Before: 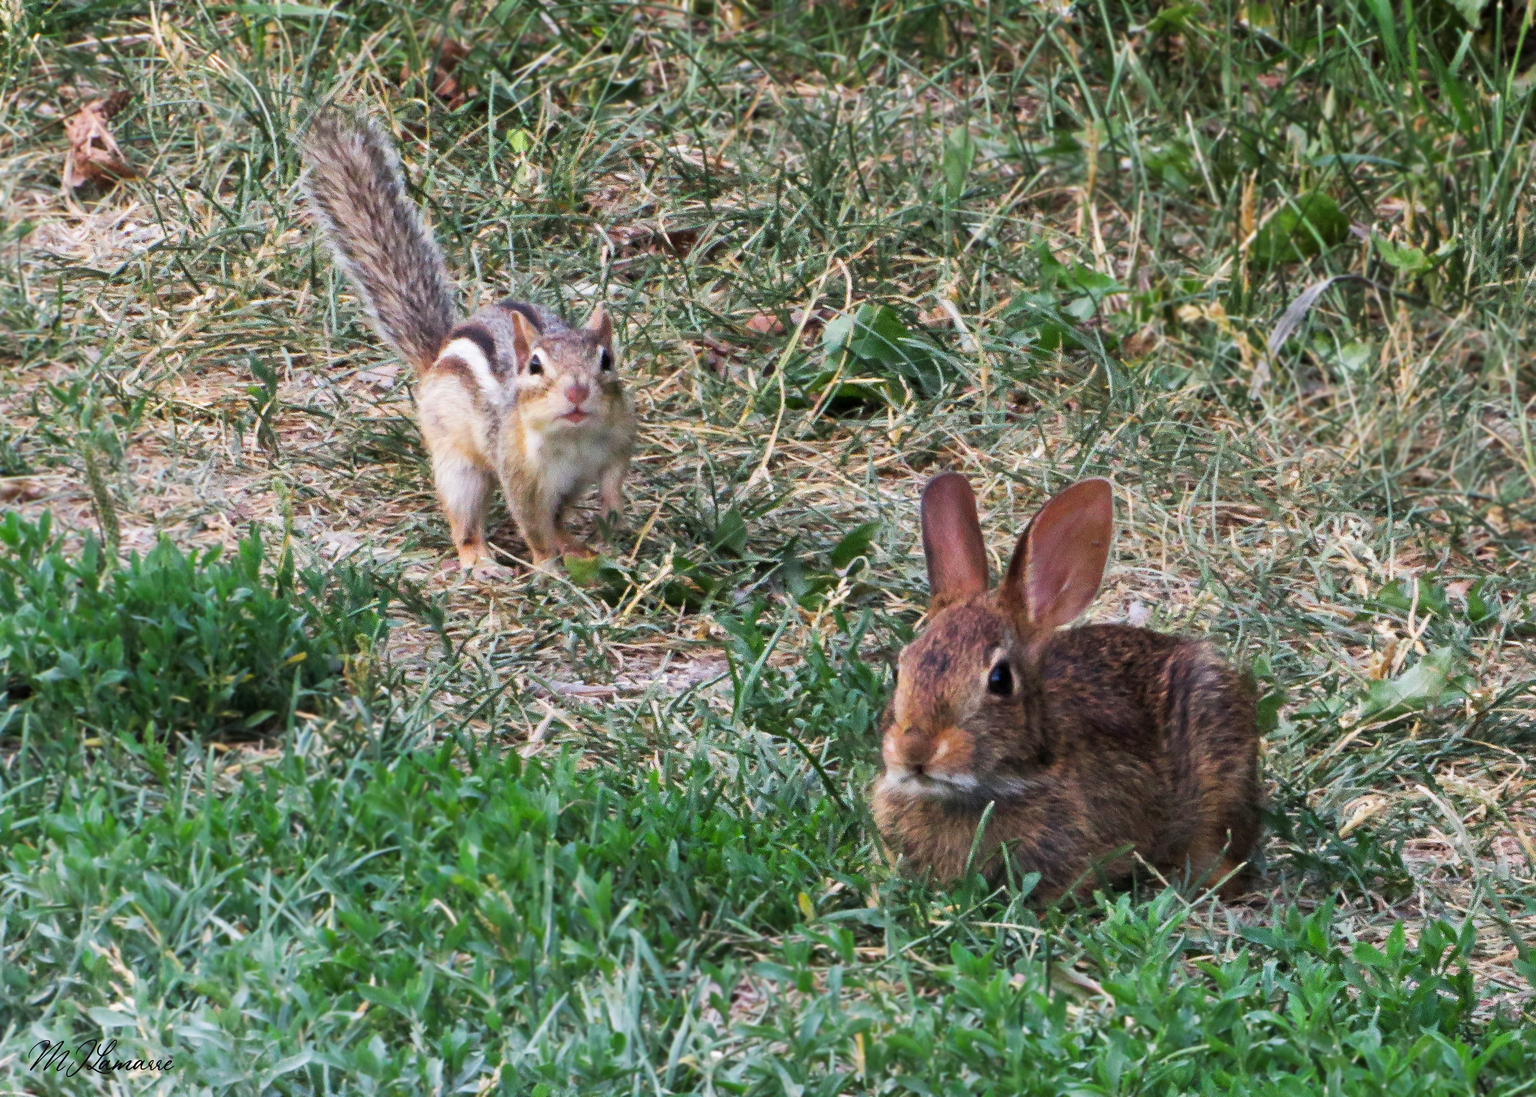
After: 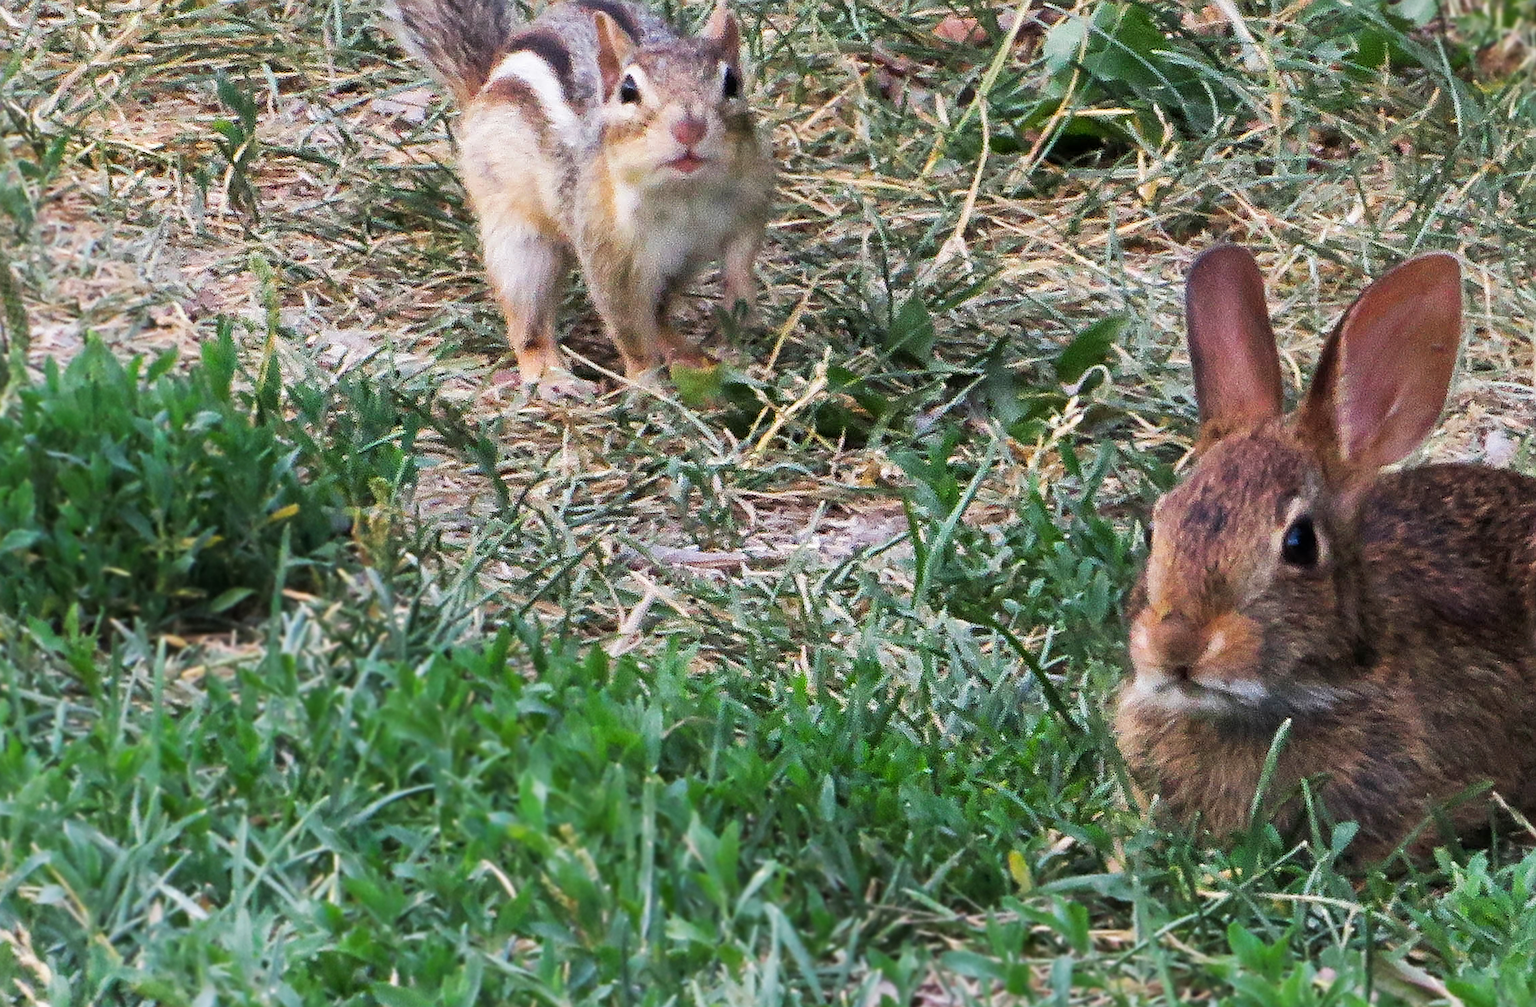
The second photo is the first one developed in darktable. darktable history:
crop: left 6.488%, top 27.668%, right 24.183%, bottom 8.656%
sharpen: on, module defaults
